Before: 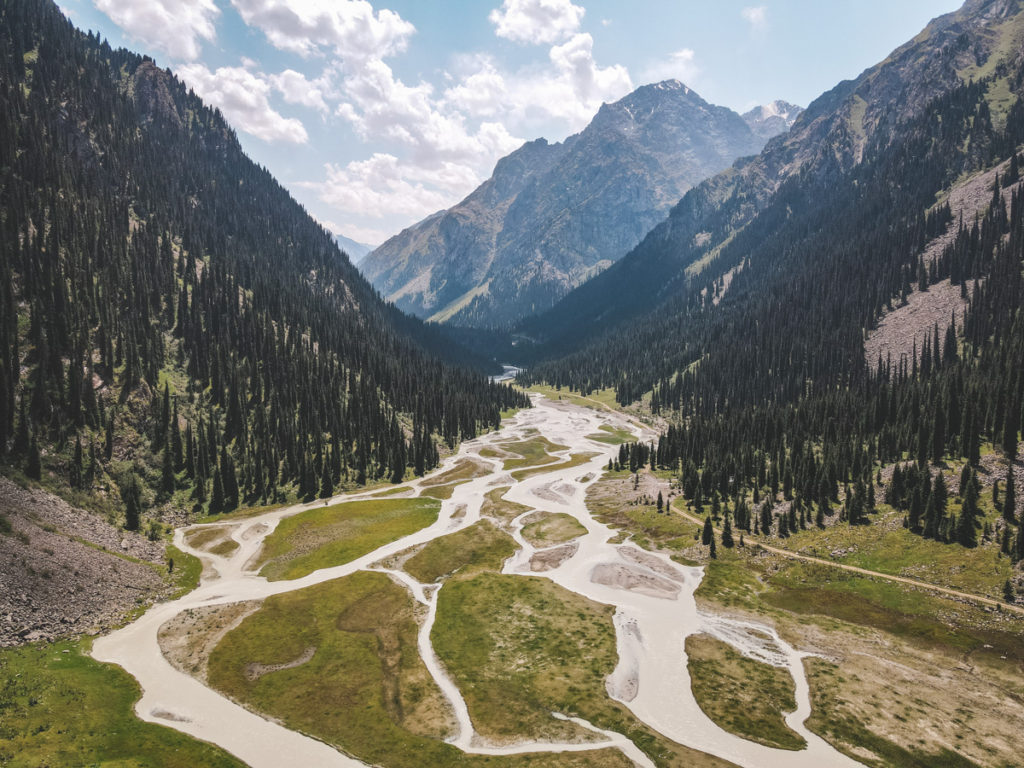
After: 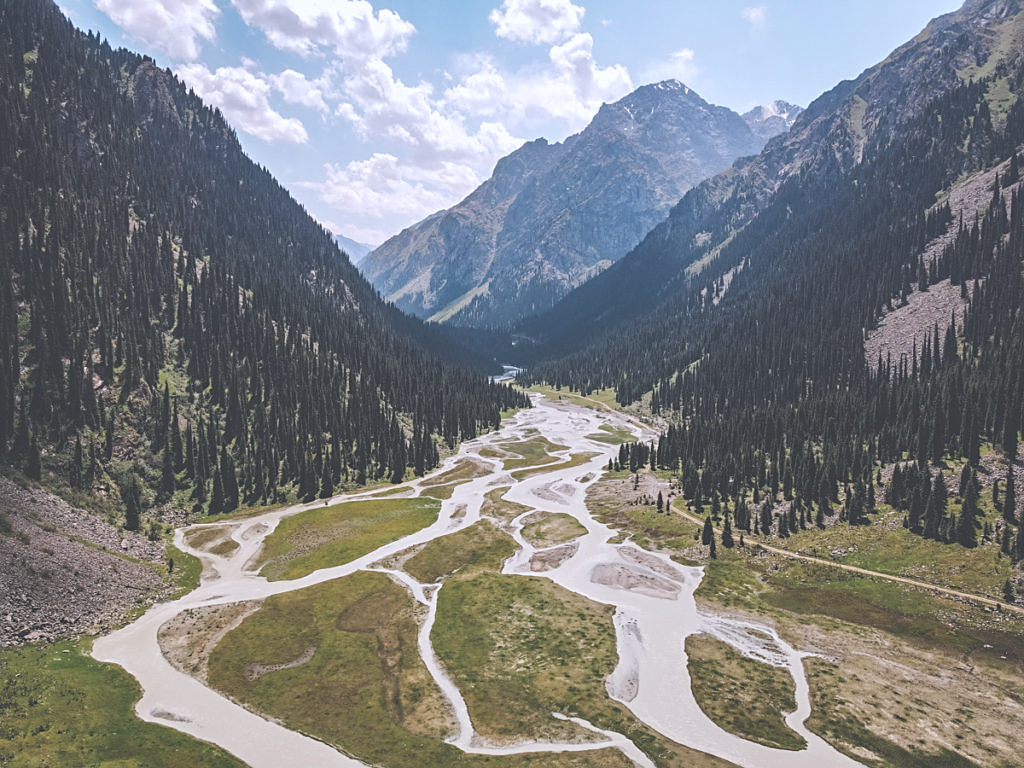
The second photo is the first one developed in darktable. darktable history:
color calibration: illuminant as shot in camera, x 0.358, y 0.373, temperature 4628.91 K
exposure: black level correction -0.03, compensate highlight preservation false
sharpen: on, module defaults
